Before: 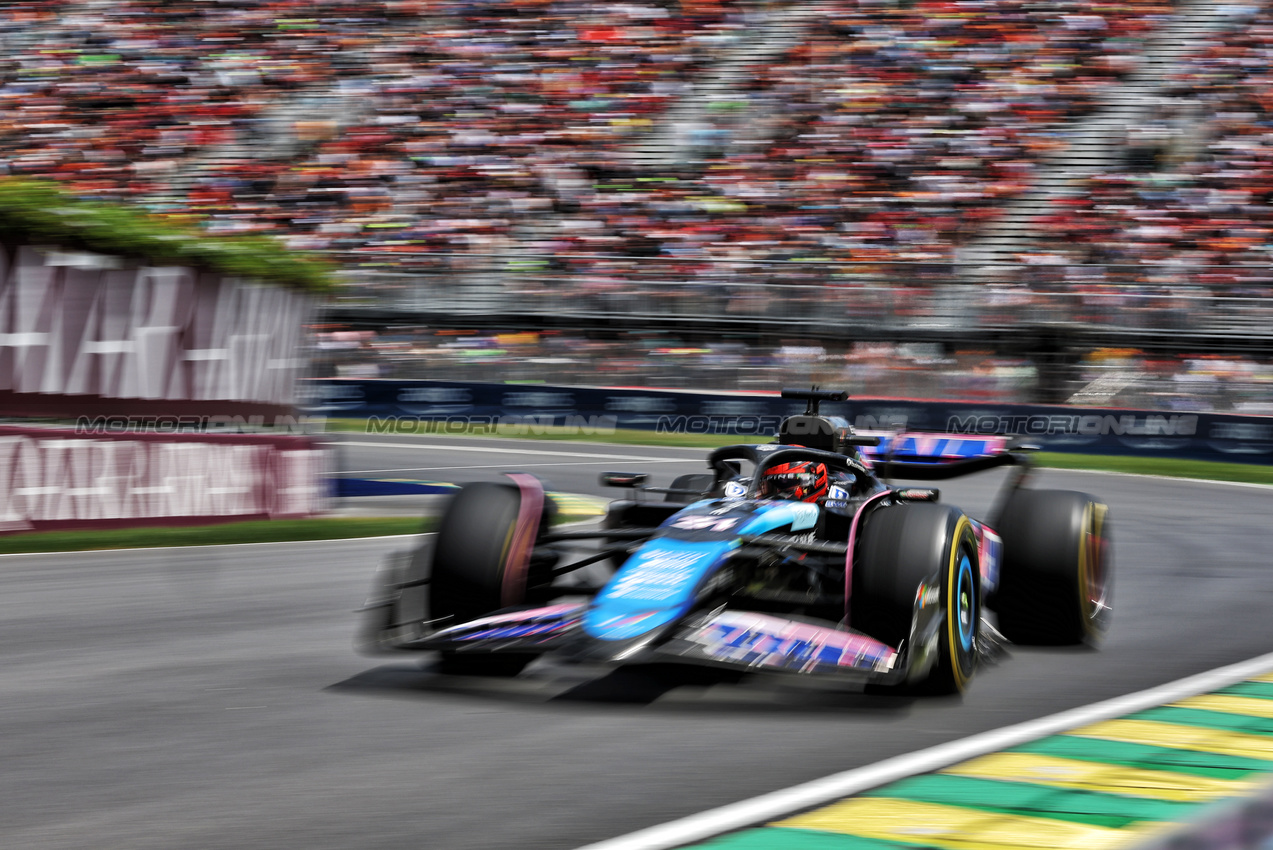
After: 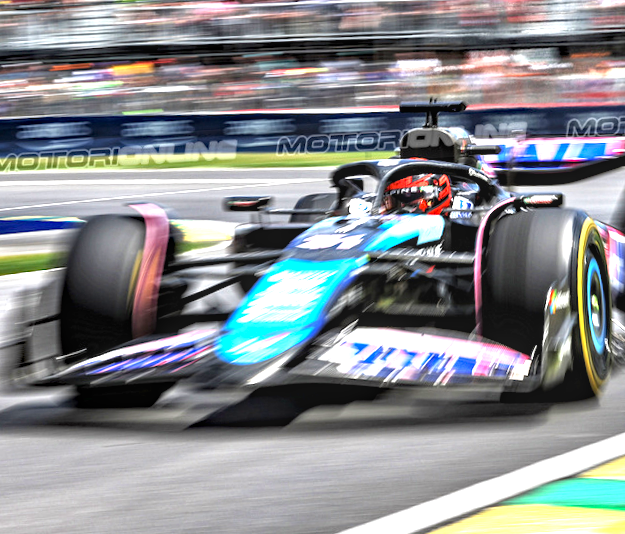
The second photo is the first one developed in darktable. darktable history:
crop and rotate: left 29.237%, top 31.152%, right 19.807%
exposure: black level correction 0, exposure 1.6 EV, compensate exposure bias true, compensate highlight preservation false
local contrast: on, module defaults
rotate and perspective: rotation -3.52°, crop left 0.036, crop right 0.964, crop top 0.081, crop bottom 0.919
haze removal: compatibility mode true, adaptive false
